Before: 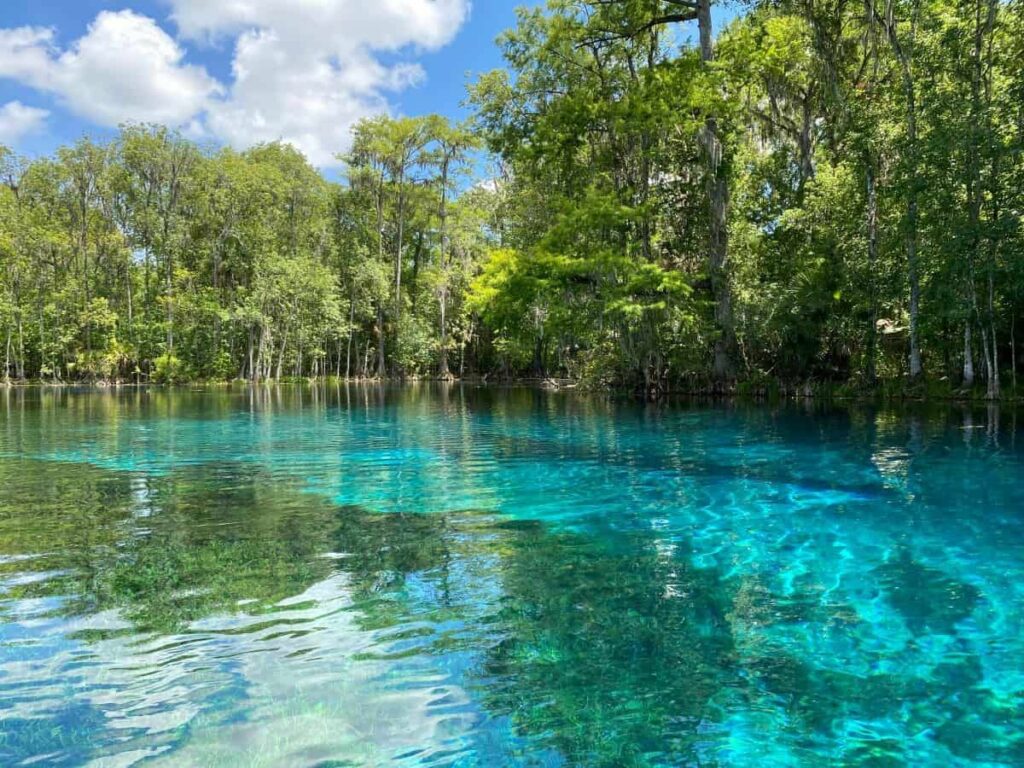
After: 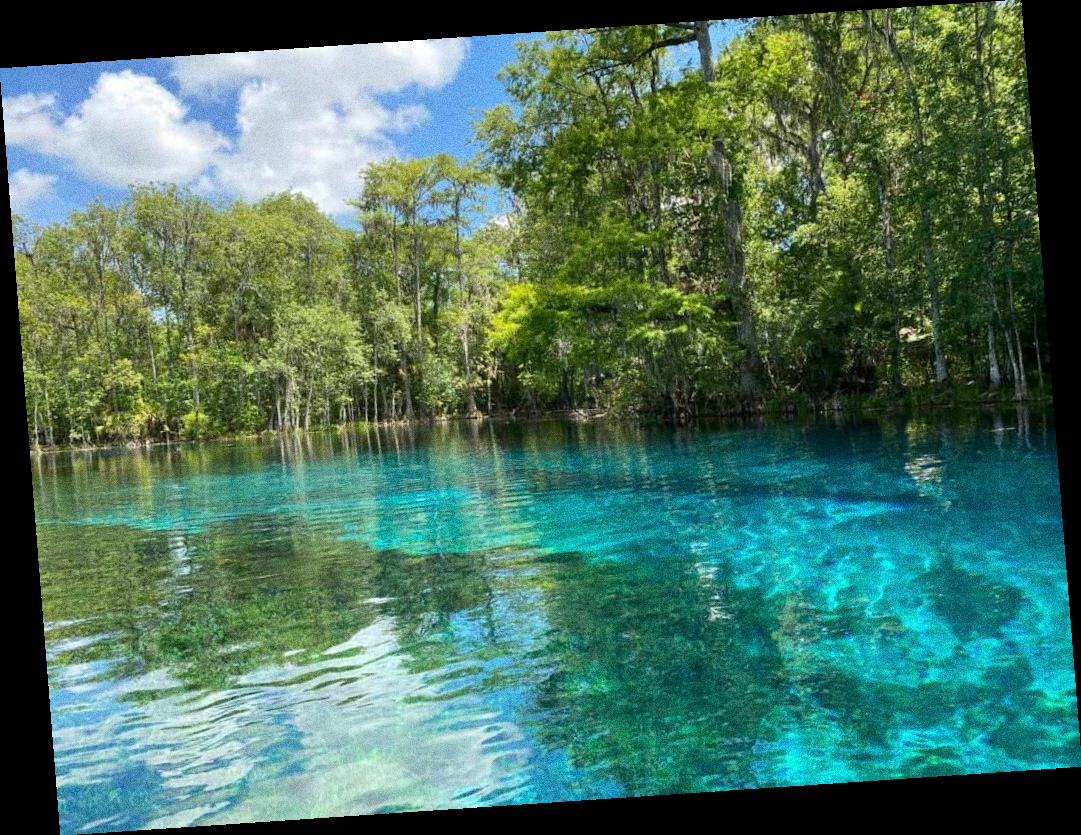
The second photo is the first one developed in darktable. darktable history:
grain: coarseness 0.09 ISO, strength 40%
rotate and perspective: rotation -4.2°, shear 0.006, automatic cropping off
